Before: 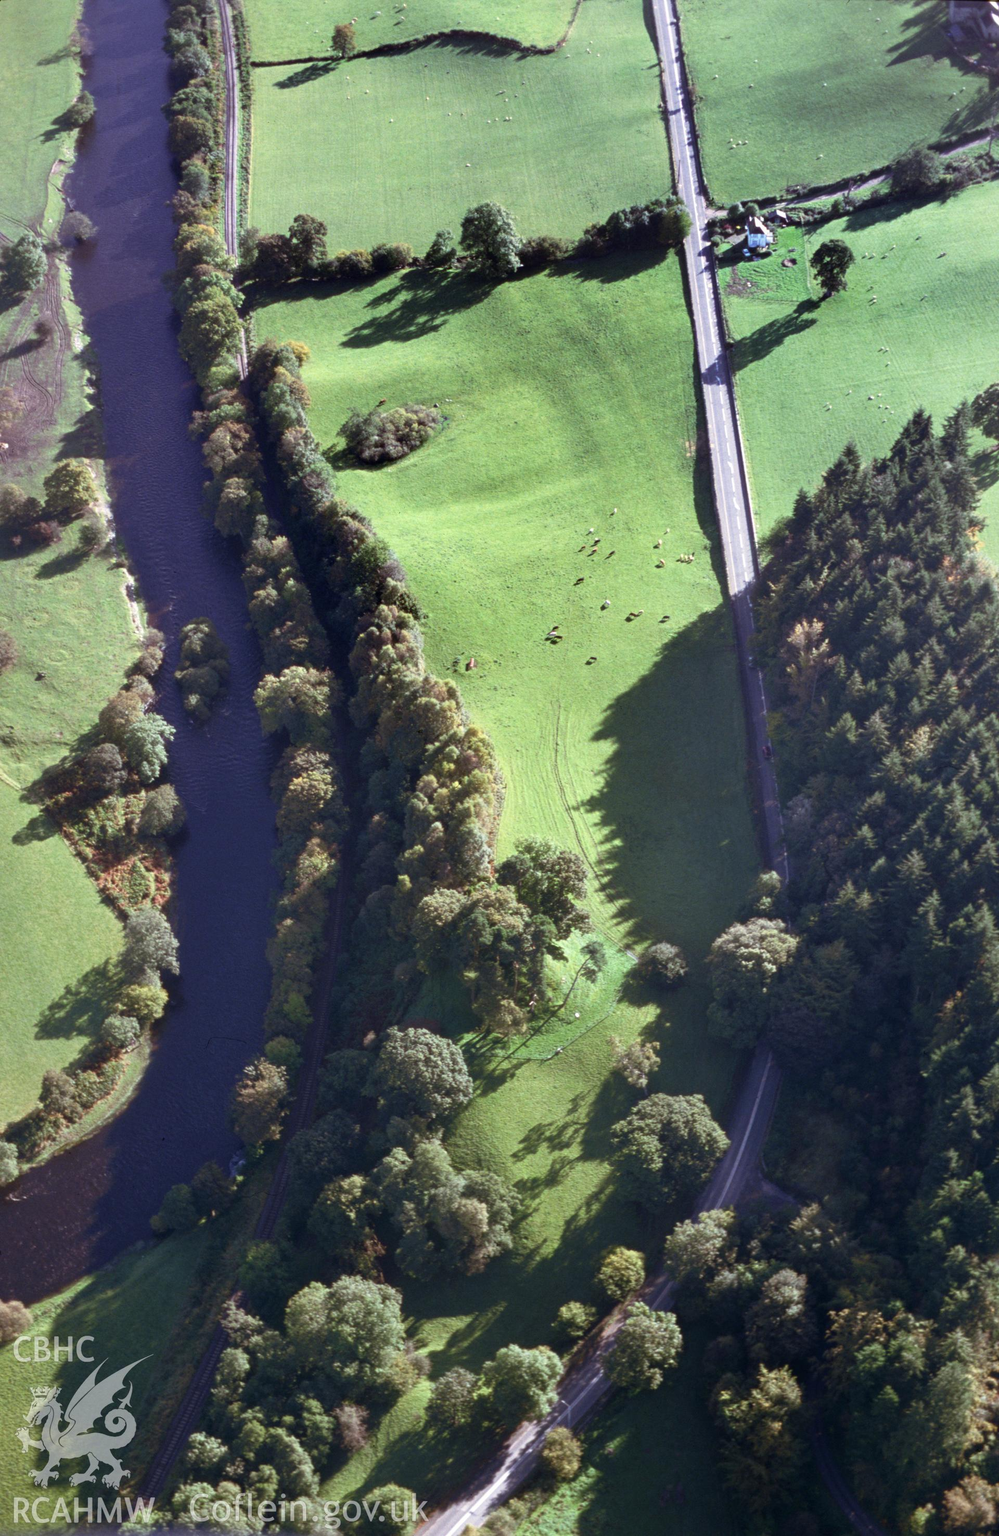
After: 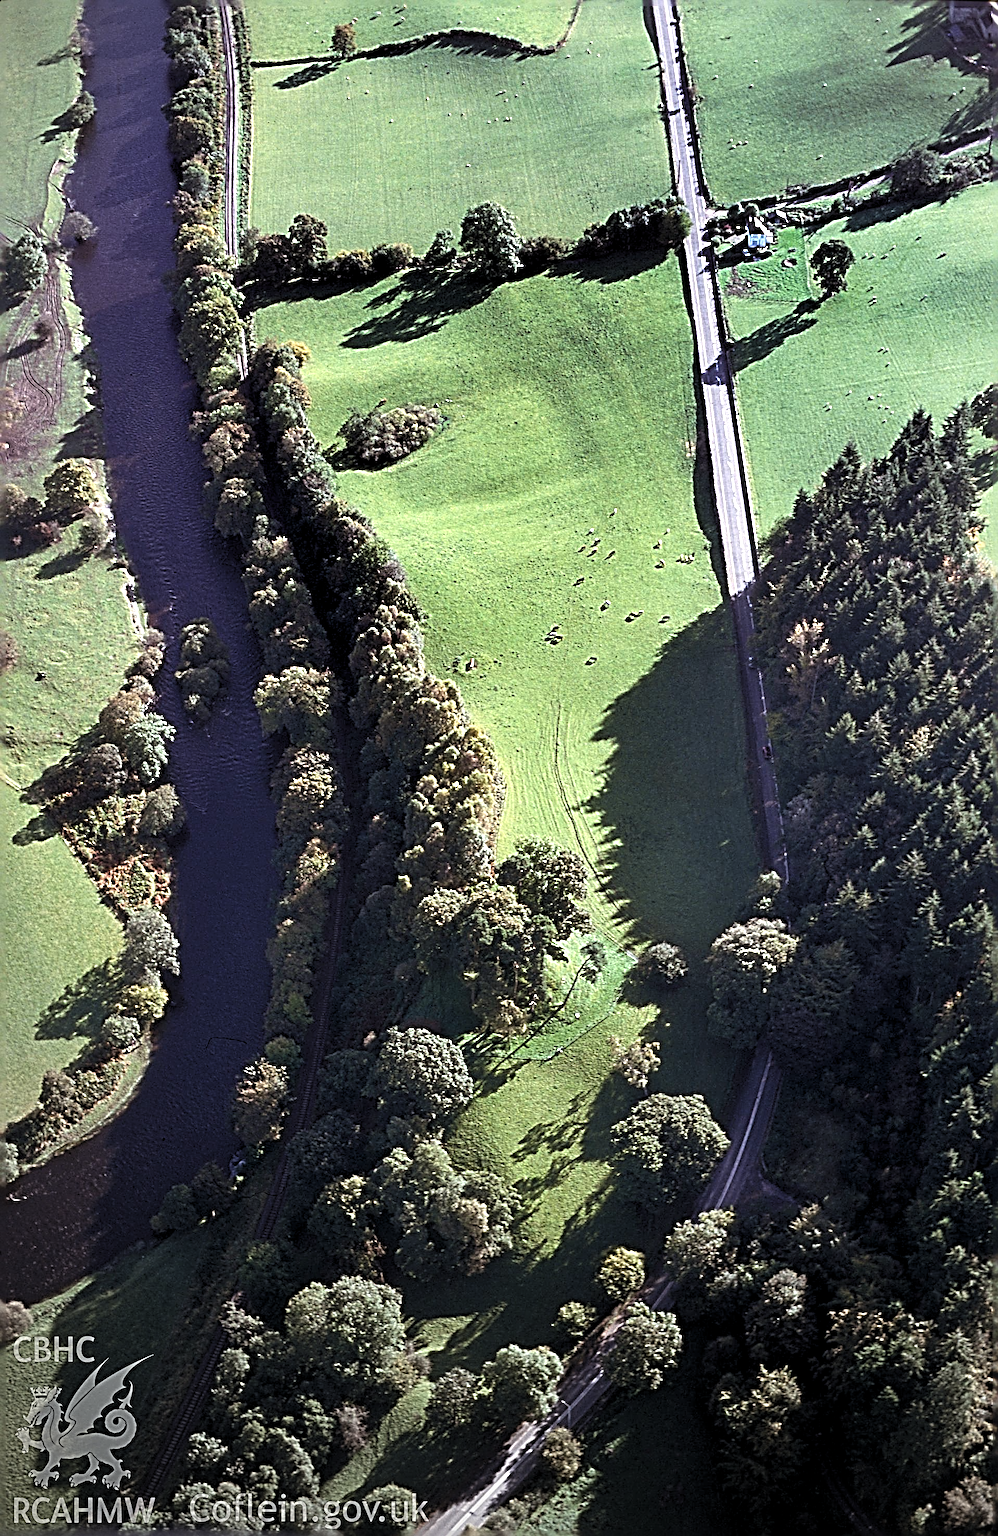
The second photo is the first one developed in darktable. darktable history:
sharpen: radius 4.04, amount 1.99
vignetting: center (0.218, -0.231)
levels: levels [0.062, 0.494, 0.925]
